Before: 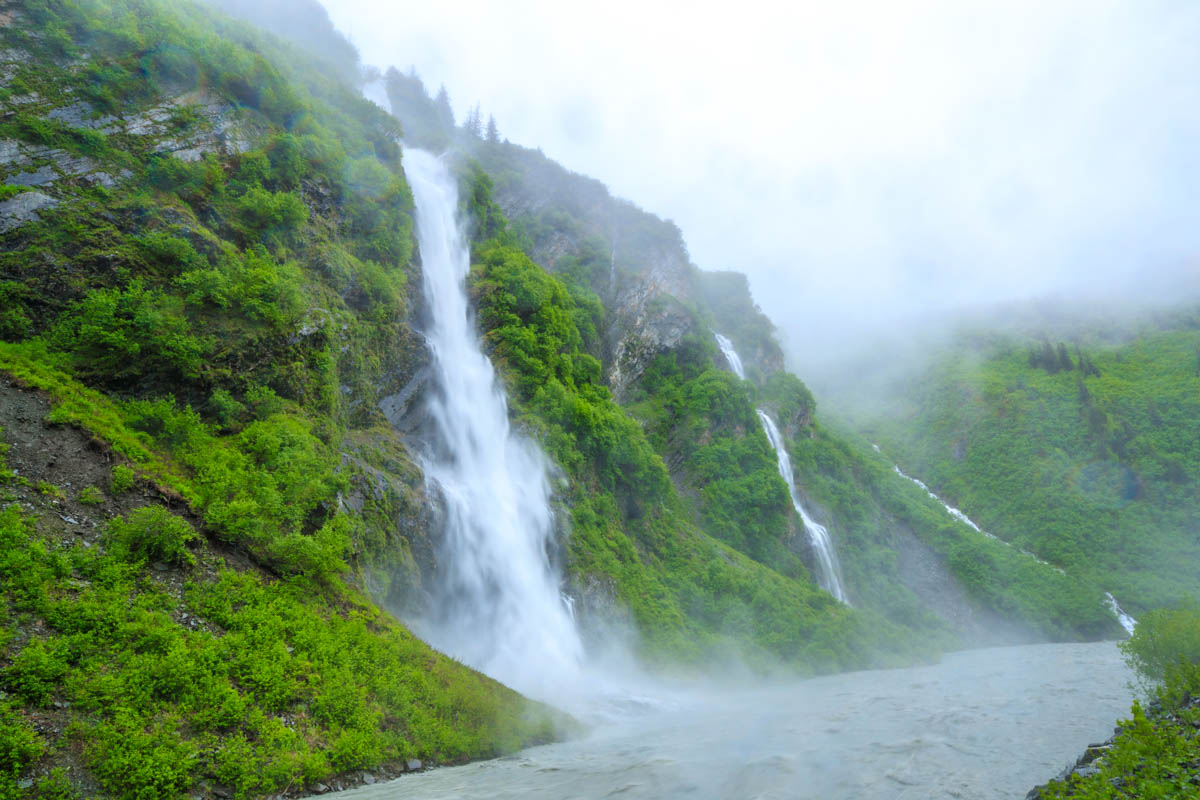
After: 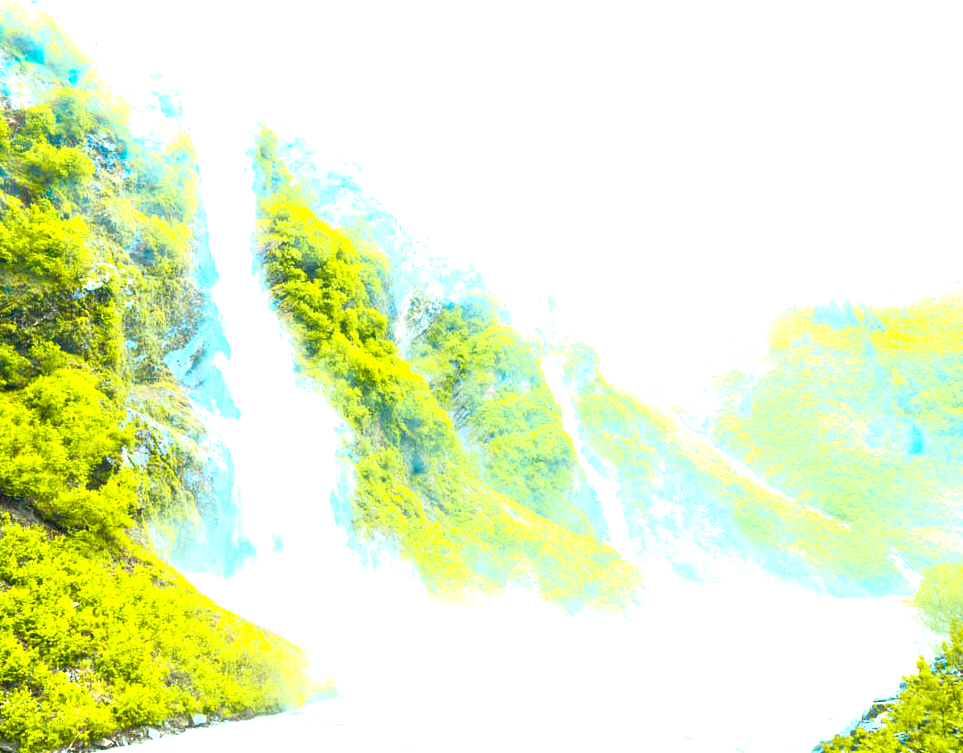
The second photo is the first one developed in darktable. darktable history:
shadows and highlights: shadows 0, highlights 40
exposure: black level correction 0, exposure 1.5 EV, compensate exposure bias true, compensate highlight preservation false
crop and rotate: left 17.959%, top 5.771%, right 1.742%
color zones: curves: ch0 [(0.254, 0.492) (0.724, 0.62)]; ch1 [(0.25, 0.528) (0.719, 0.796)]; ch2 [(0, 0.472) (0.25, 0.5) (0.73, 0.184)]
color balance rgb: linear chroma grading › shadows -2.2%, linear chroma grading › highlights -15%, linear chroma grading › global chroma -10%, linear chroma grading › mid-tones -10%, perceptual saturation grading › global saturation 45%, perceptual saturation grading › highlights -50%, perceptual saturation grading › shadows 30%, perceptual brilliance grading › global brilliance 18%, global vibrance 45%
